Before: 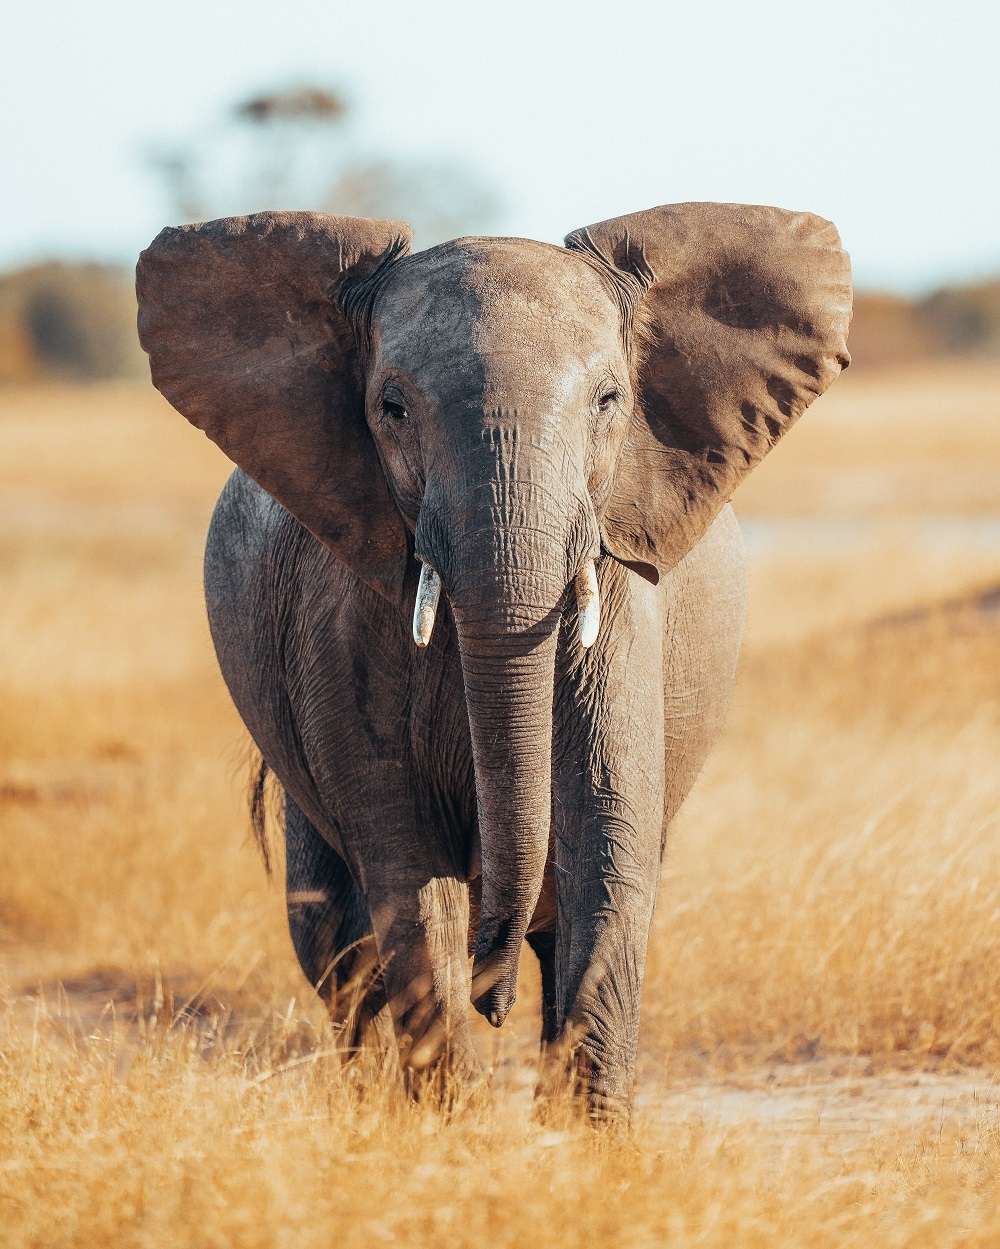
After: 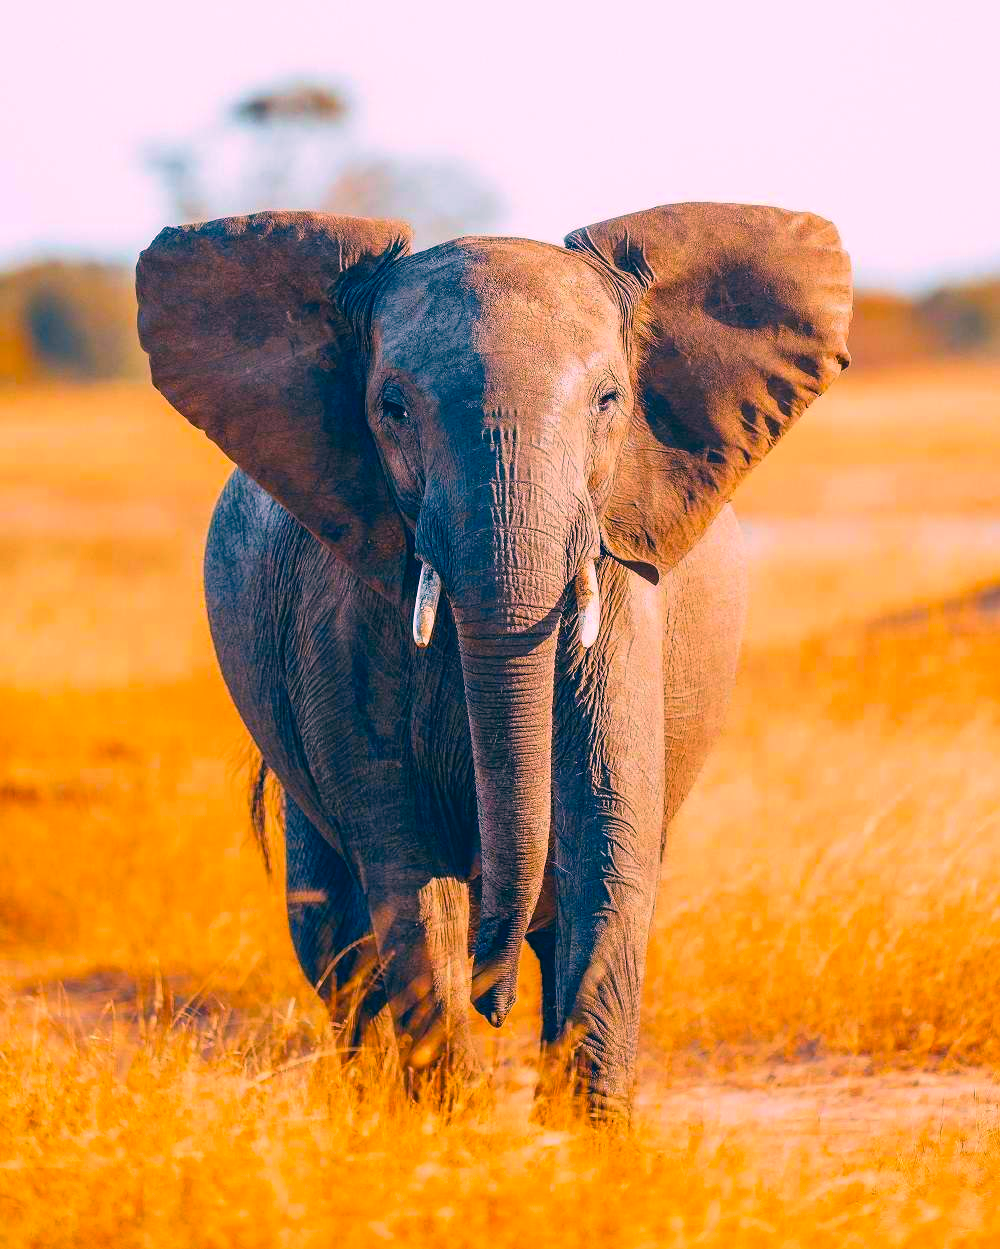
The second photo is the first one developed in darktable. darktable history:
color balance rgb: linear chroma grading › global chroma 13.3%, global vibrance 41.49%
color correction: highlights a* 17.03, highlights b* 0.205, shadows a* -15.38, shadows b* -14.56, saturation 1.5
